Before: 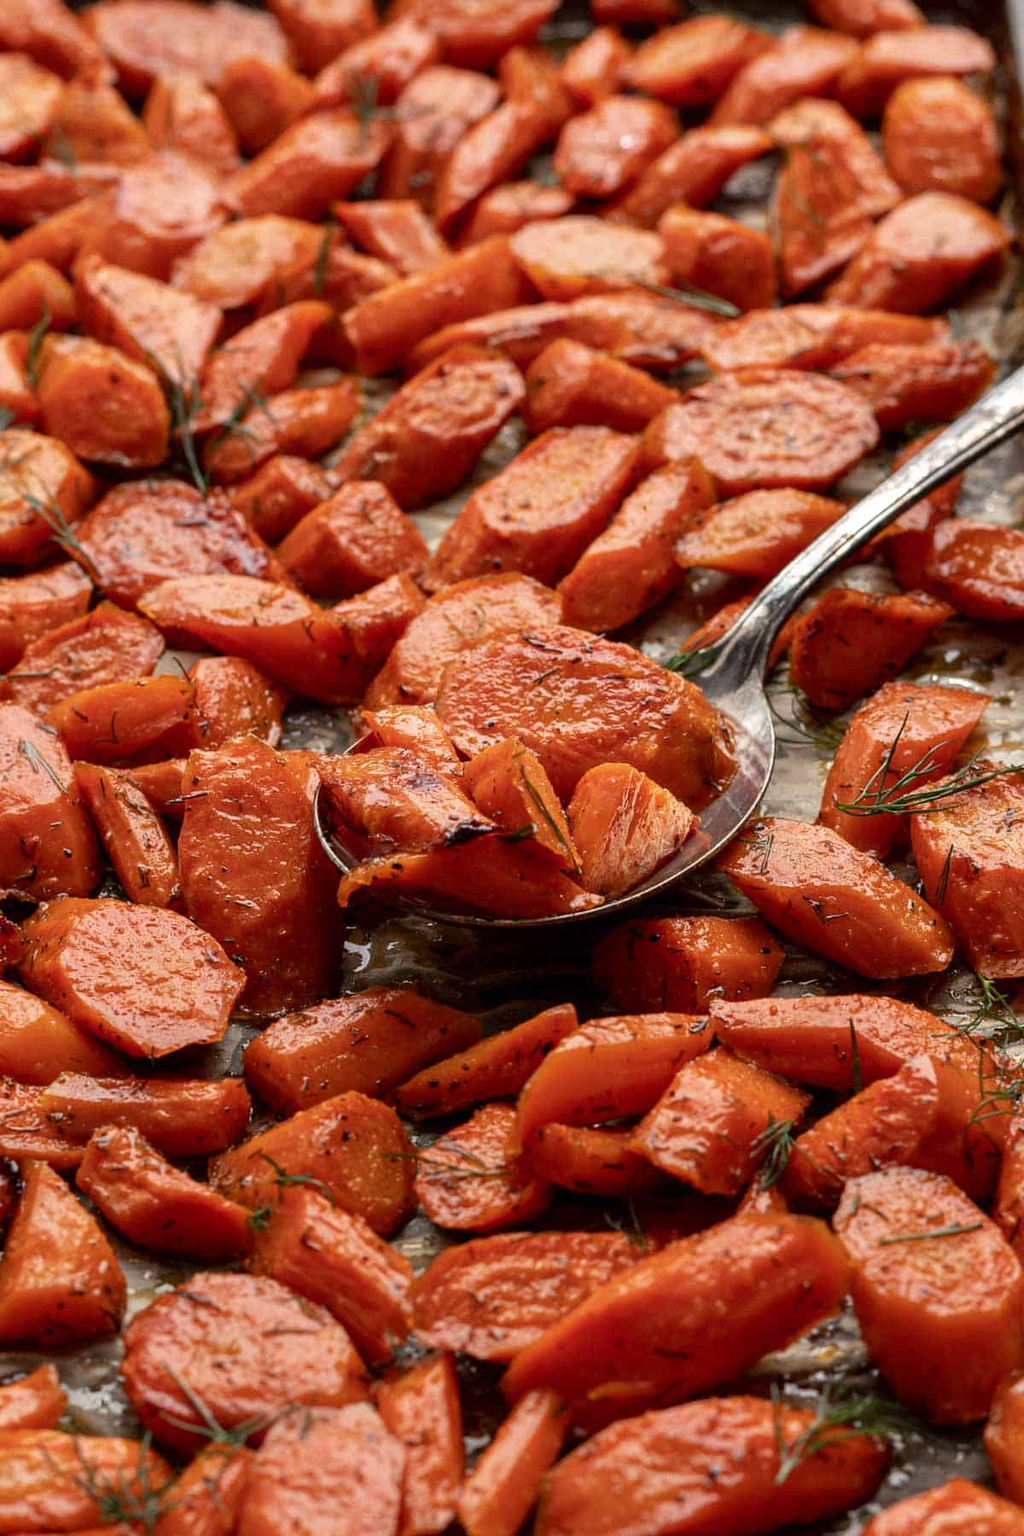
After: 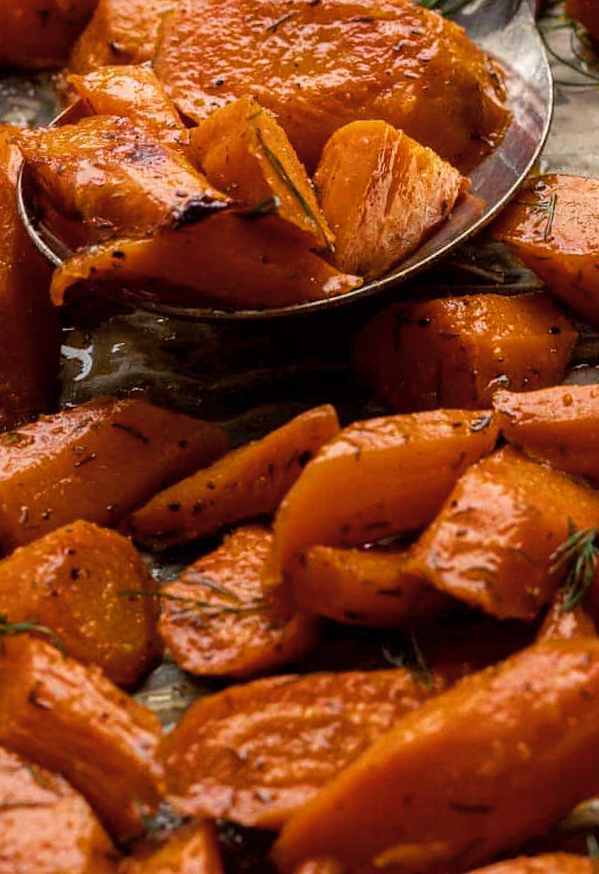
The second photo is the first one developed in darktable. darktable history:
rotate and perspective: rotation -3°, crop left 0.031, crop right 0.968, crop top 0.07, crop bottom 0.93
color correction: saturation 0.8
color balance rgb: linear chroma grading › global chroma 15%, perceptual saturation grading › global saturation 30%
crop: left 29.672%, top 41.786%, right 20.851%, bottom 3.487%
